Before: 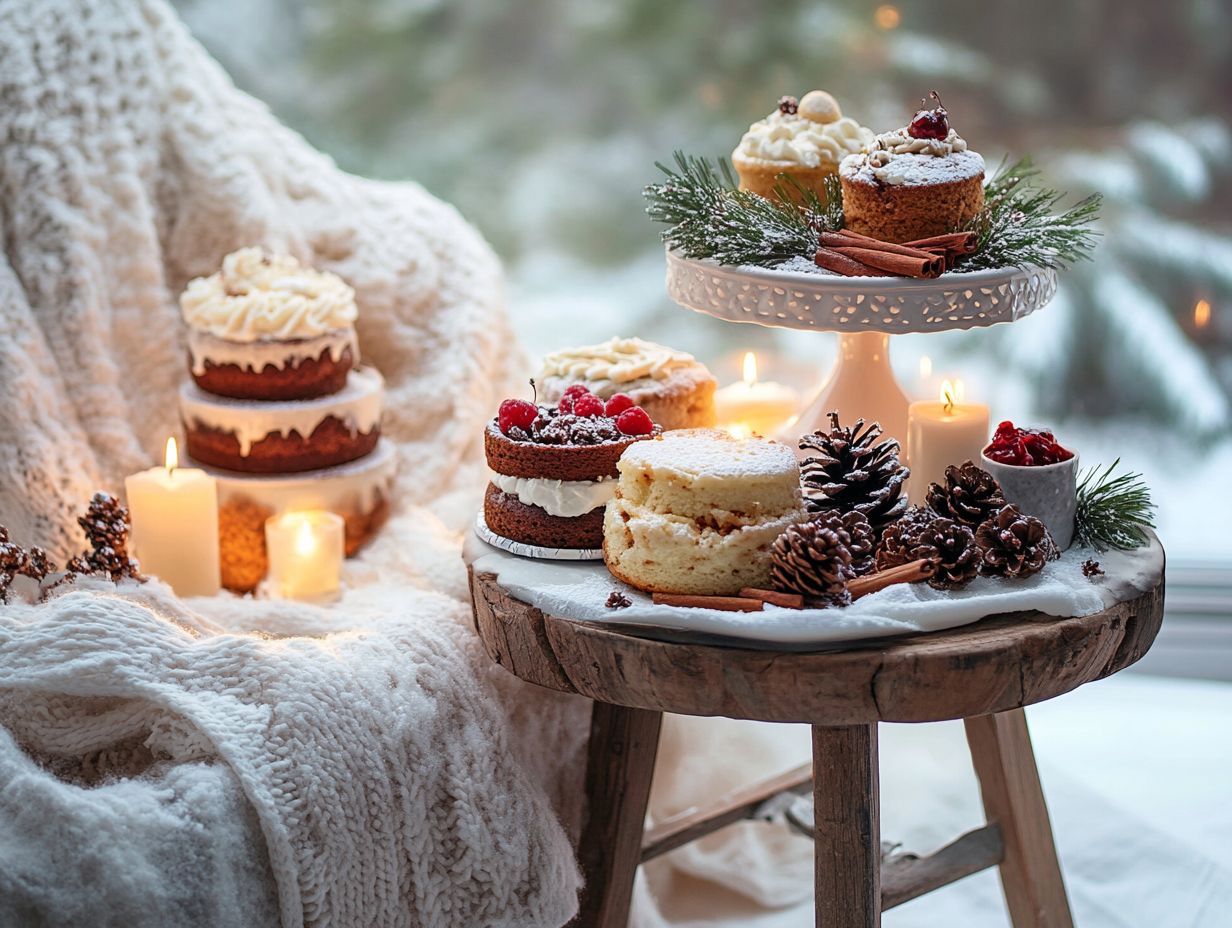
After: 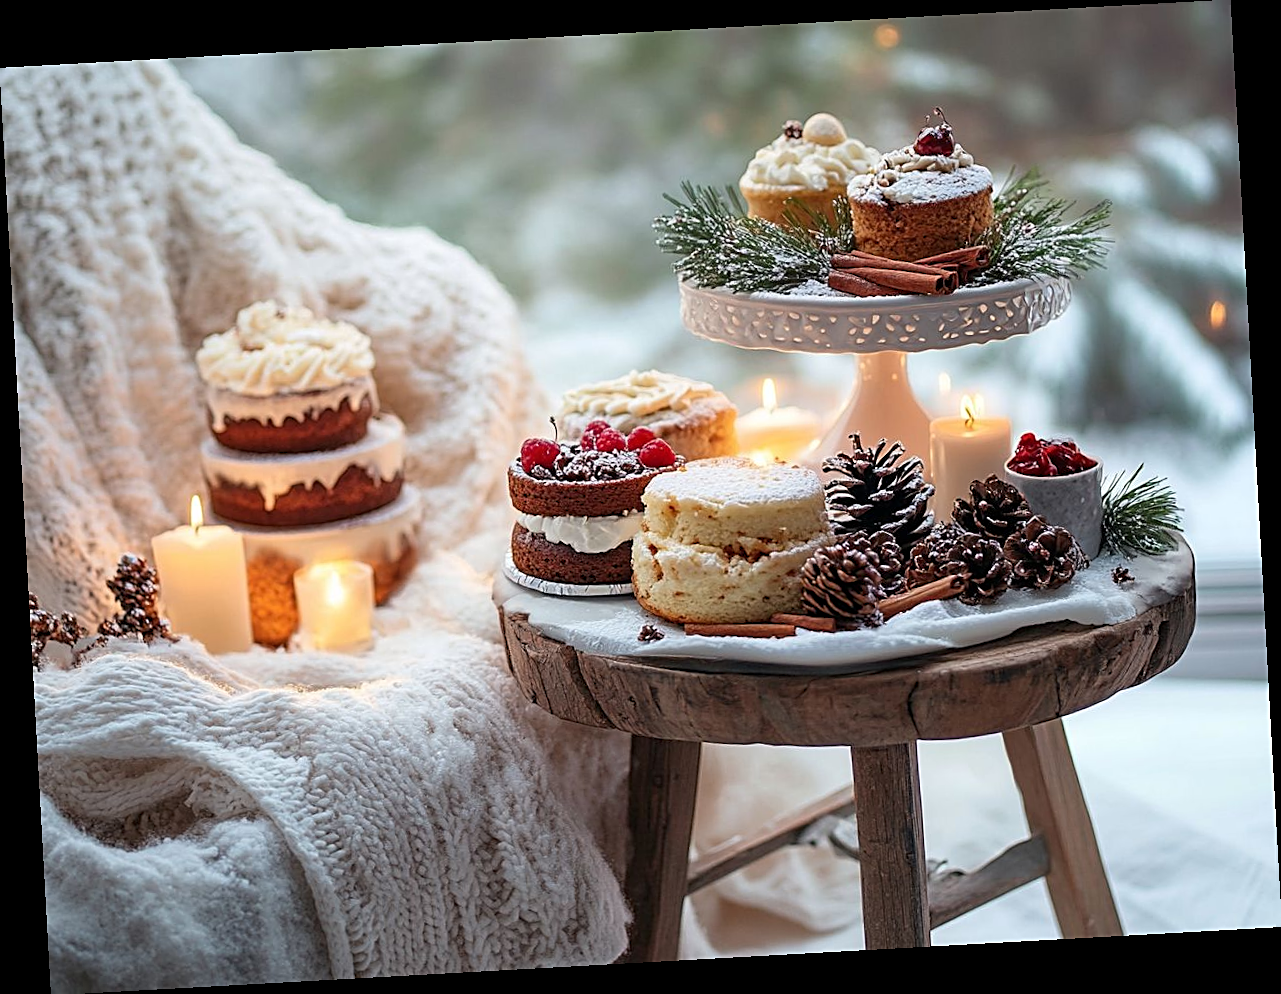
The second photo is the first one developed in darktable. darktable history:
rotate and perspective: rotation -3.18°, automatic cropping off
sharpen: on, module defaults
